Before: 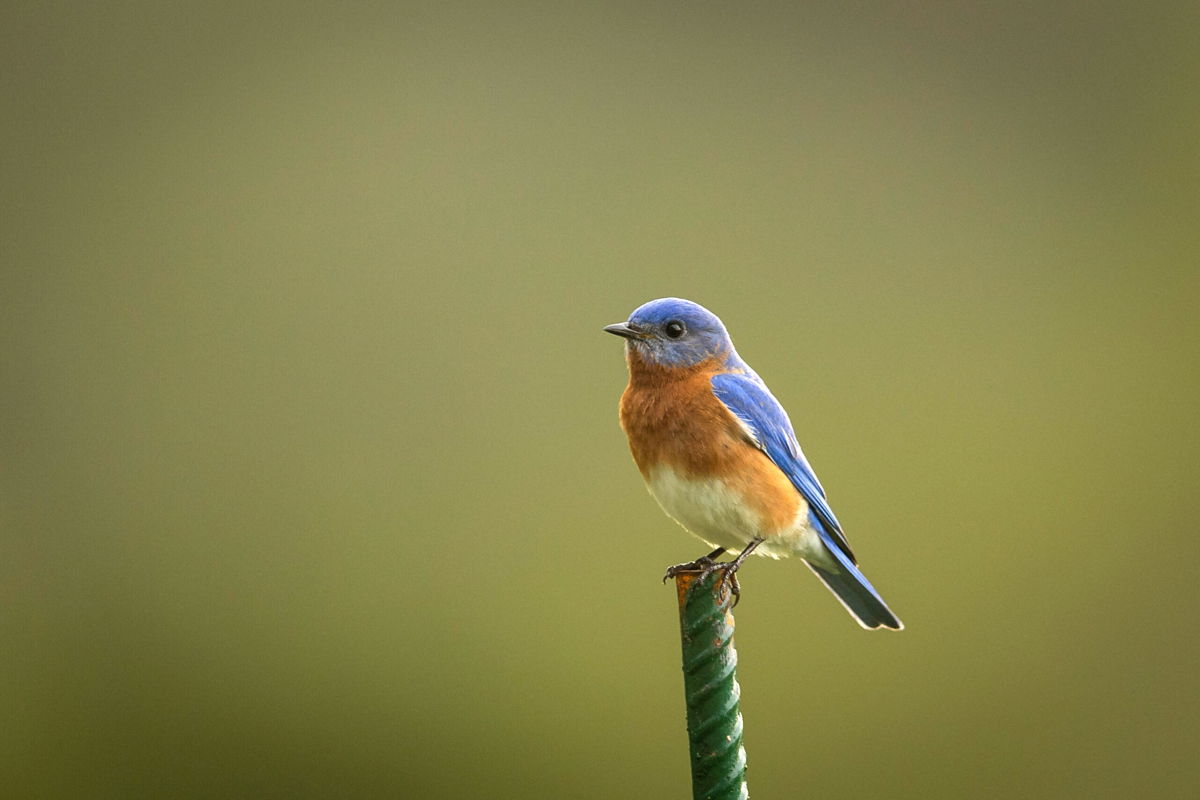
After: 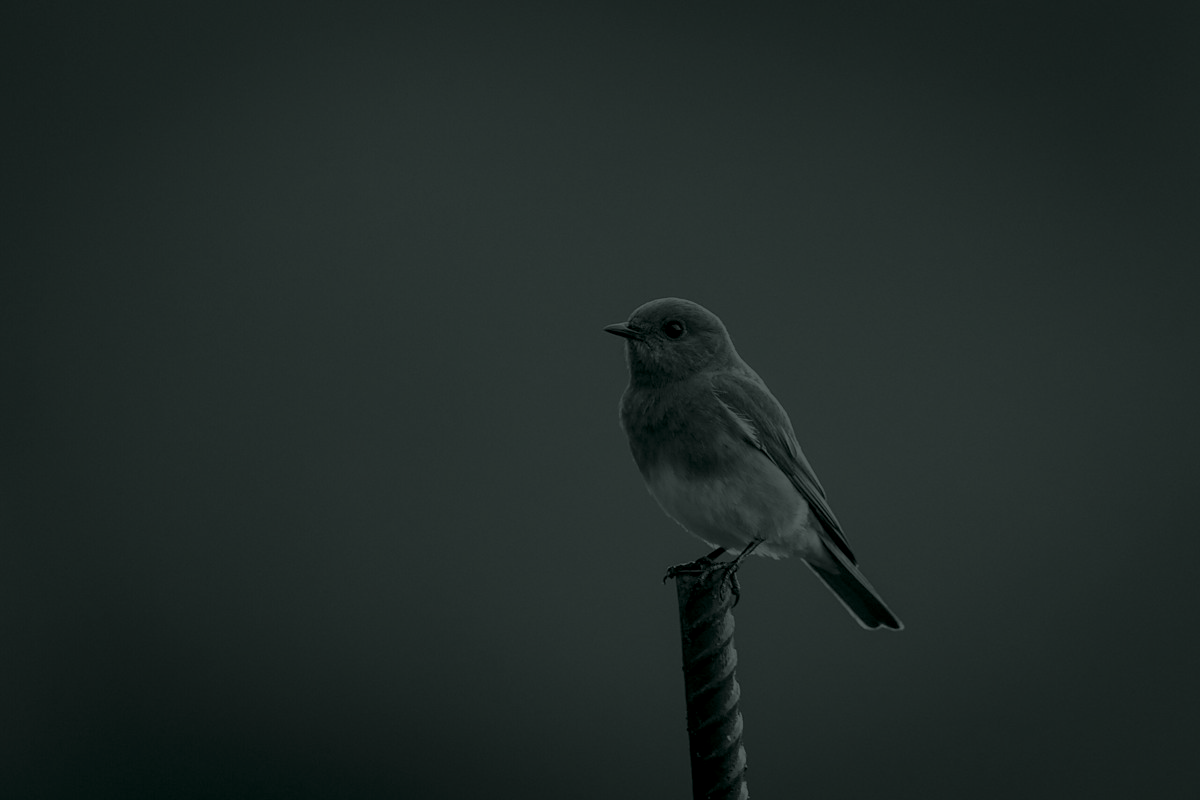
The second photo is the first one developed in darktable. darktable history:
colorize: hue 90°, saturation 19%, lightness 1.59%, version 1
contrast brightness saturation: saturation 0.1
